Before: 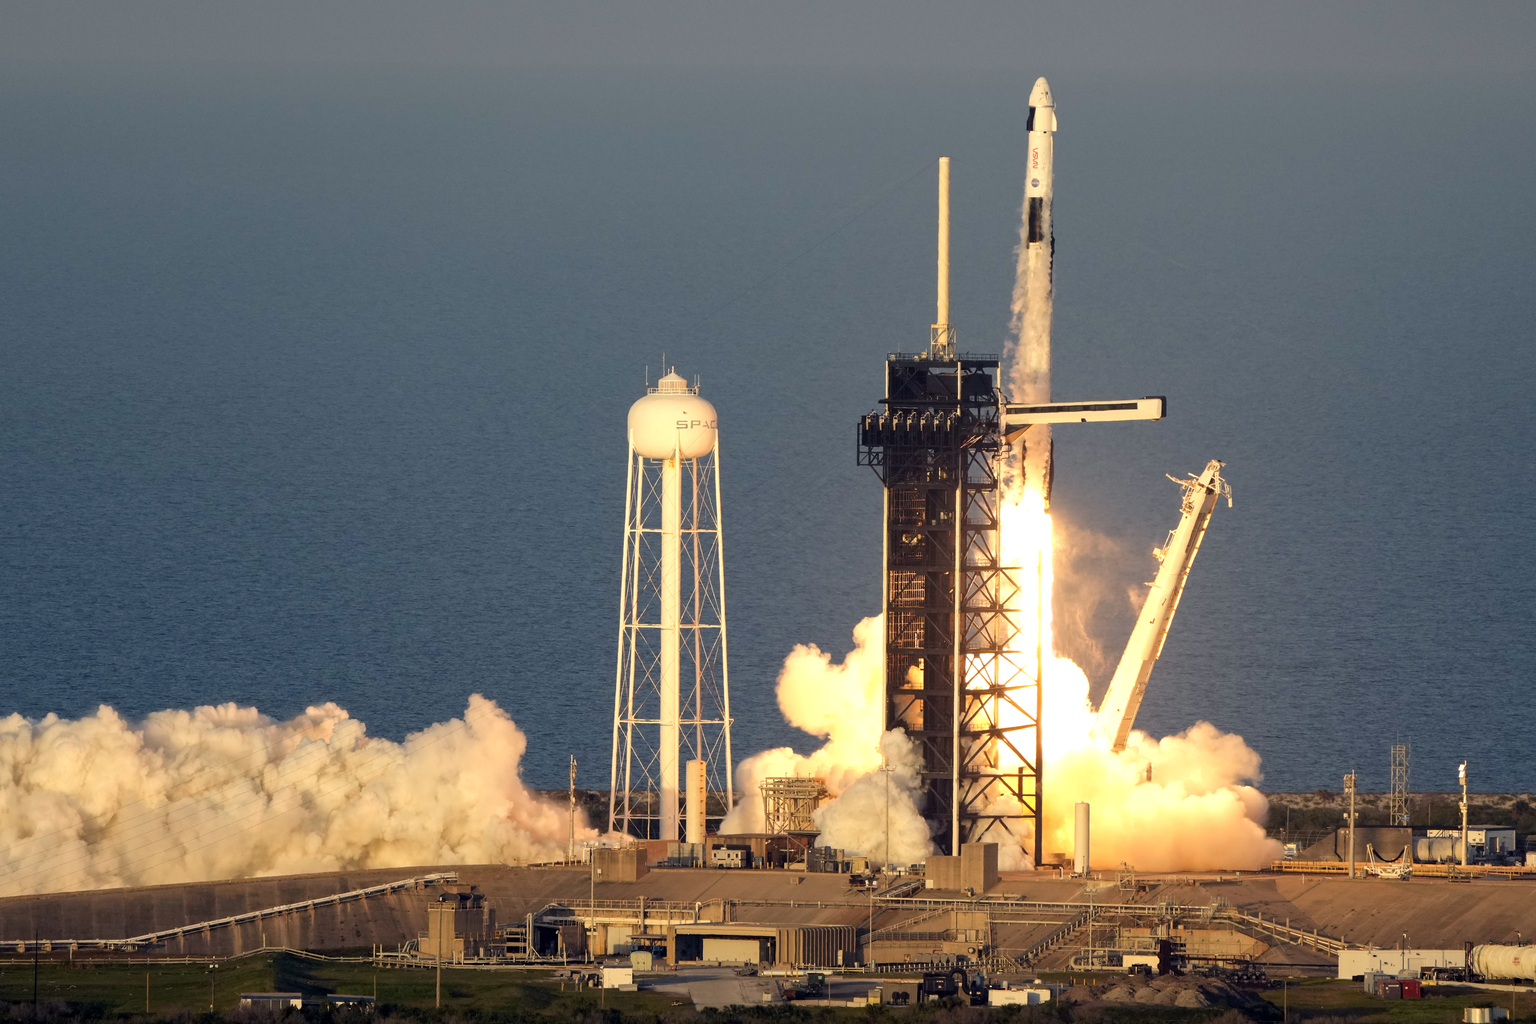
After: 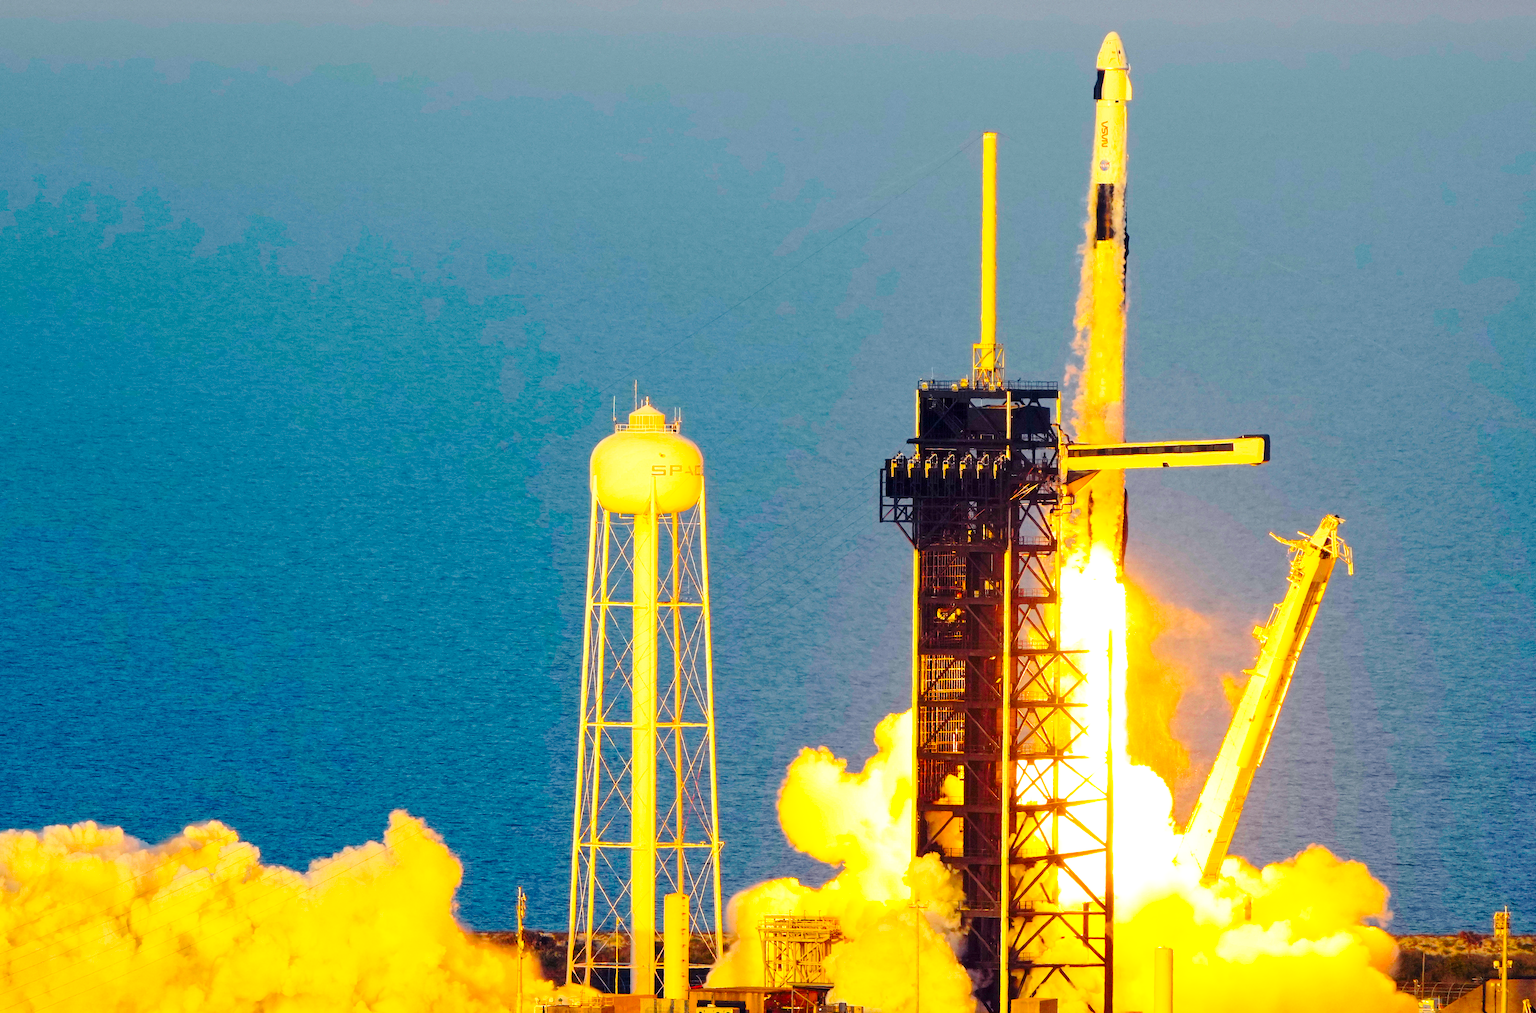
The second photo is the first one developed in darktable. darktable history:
crop and rotate: left 10.439%, top 5.099%, right 10.321%, bottom 16.463%
base curve: curves: ch0 [(0, 0) (0.028, 0.03) (0.121, 0.232) (0.46, 0.748) (0.859, 0.968) (1, 1)], preserve colors none
color balance rgb: linear chroma grading › global chroma 15.32%, perceptual saturation grading › global saturation 73.92%, perceptual saturation grading › shadows -29.727%, global vibrance 14.606%
